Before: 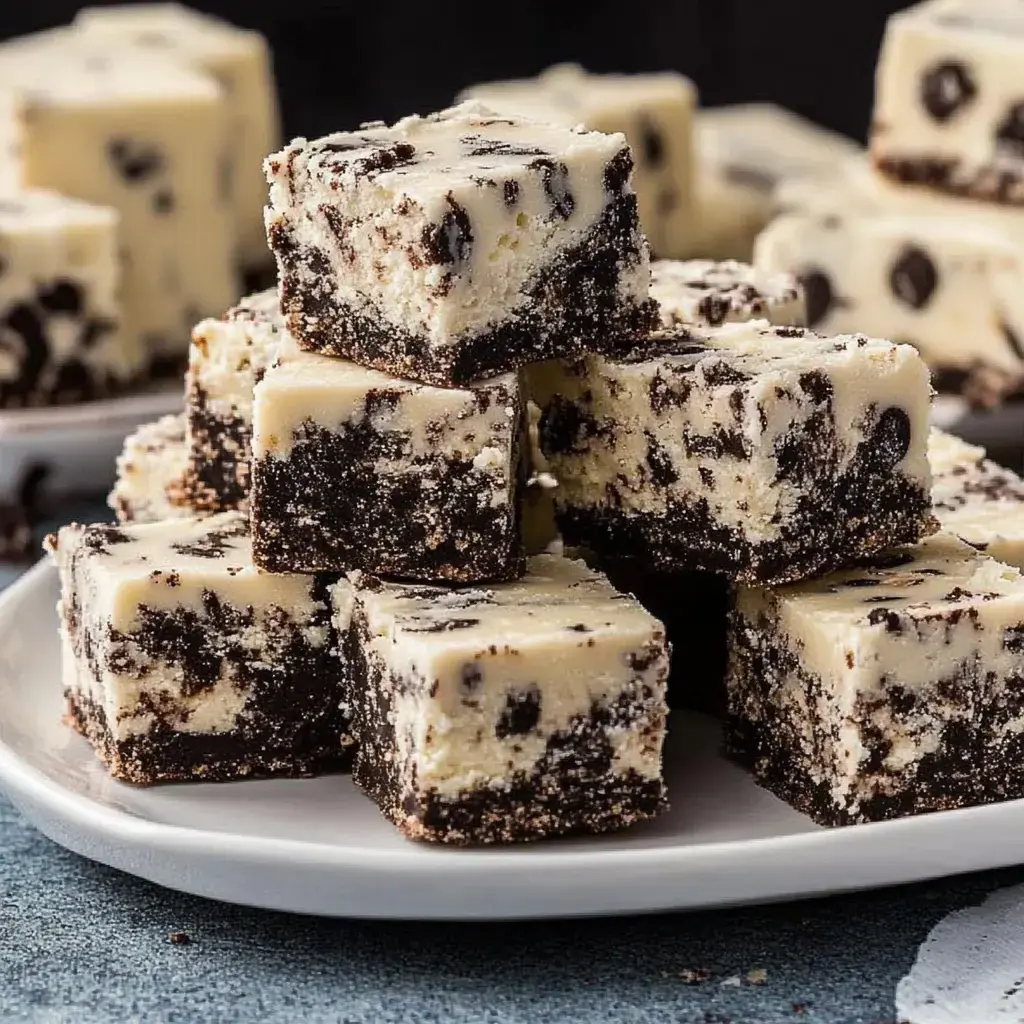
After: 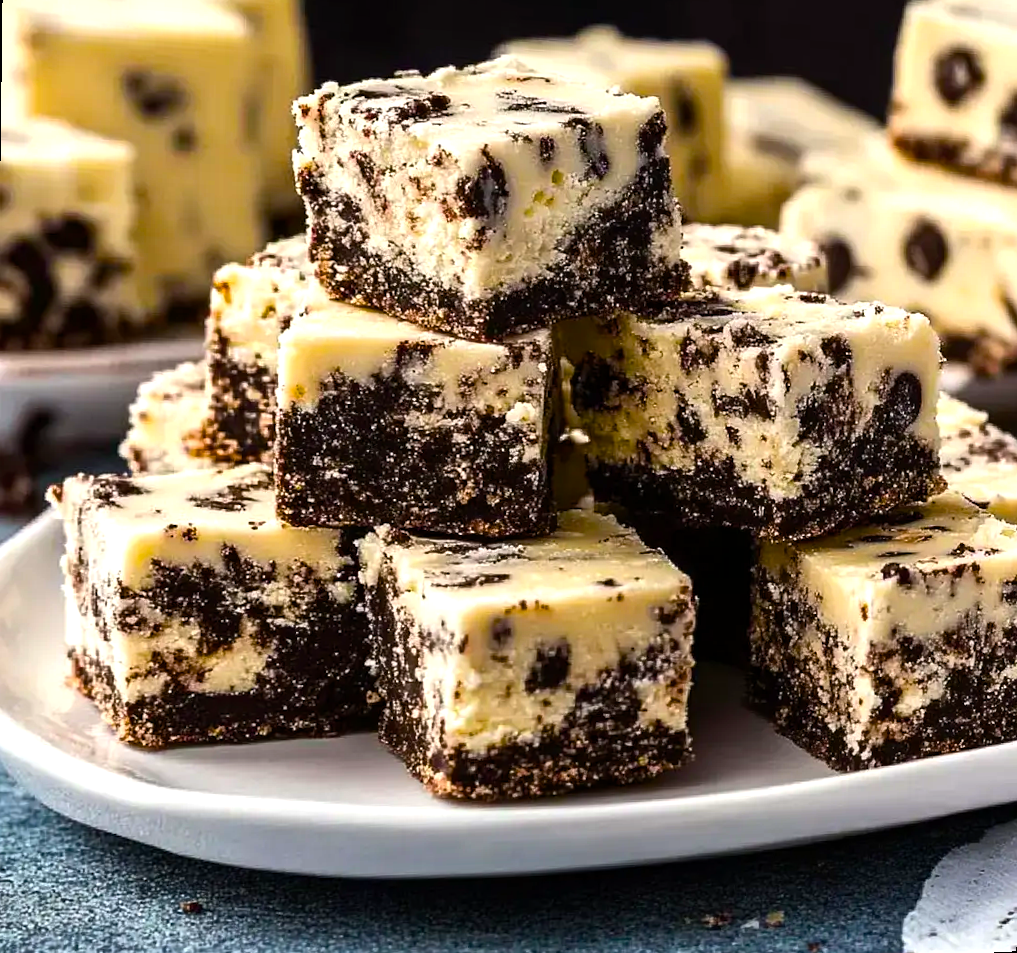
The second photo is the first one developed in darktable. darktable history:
color balance rgb: linear chroma grading › global chroma 9%, perceptual saturation grading › global saturation 36%, perceptual saturation grading › shadows 35%, perceptual brilliance grading › global brilliance 15%, perceptual brilliance grading › shadows -35%, global vibrance 15%
rotate and perspective: rotation 0.679°, lens shift (horizontal) 0.136, crop left 0.009, crop right 0.991, crop top 0.078, crop bottom 0.95
